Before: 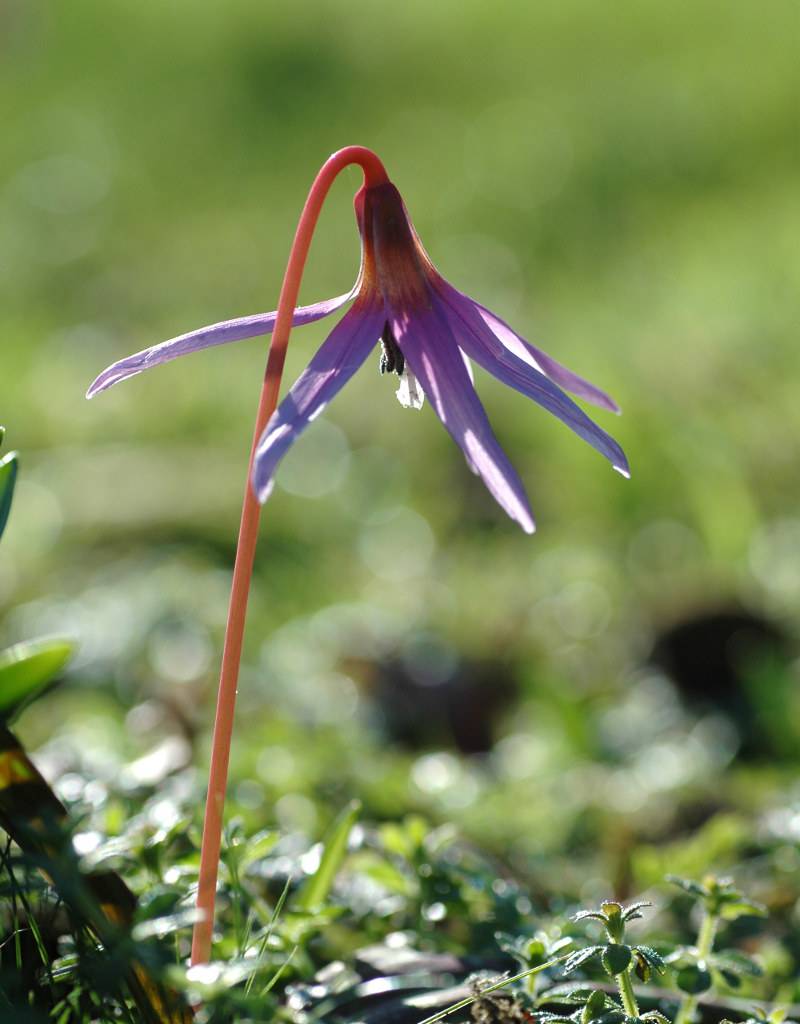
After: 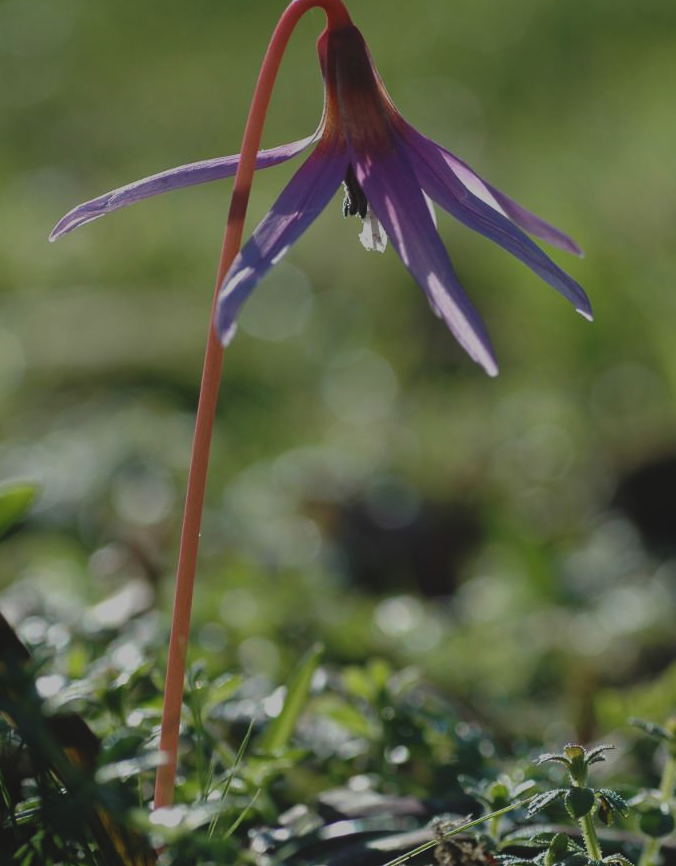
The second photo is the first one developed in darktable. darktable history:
crop and rotate: left 4.72%, top 15.335%, right 10.696%
exposure: black level correction -0.017, exposure -1.11 EV, compensate highlight preservation false
